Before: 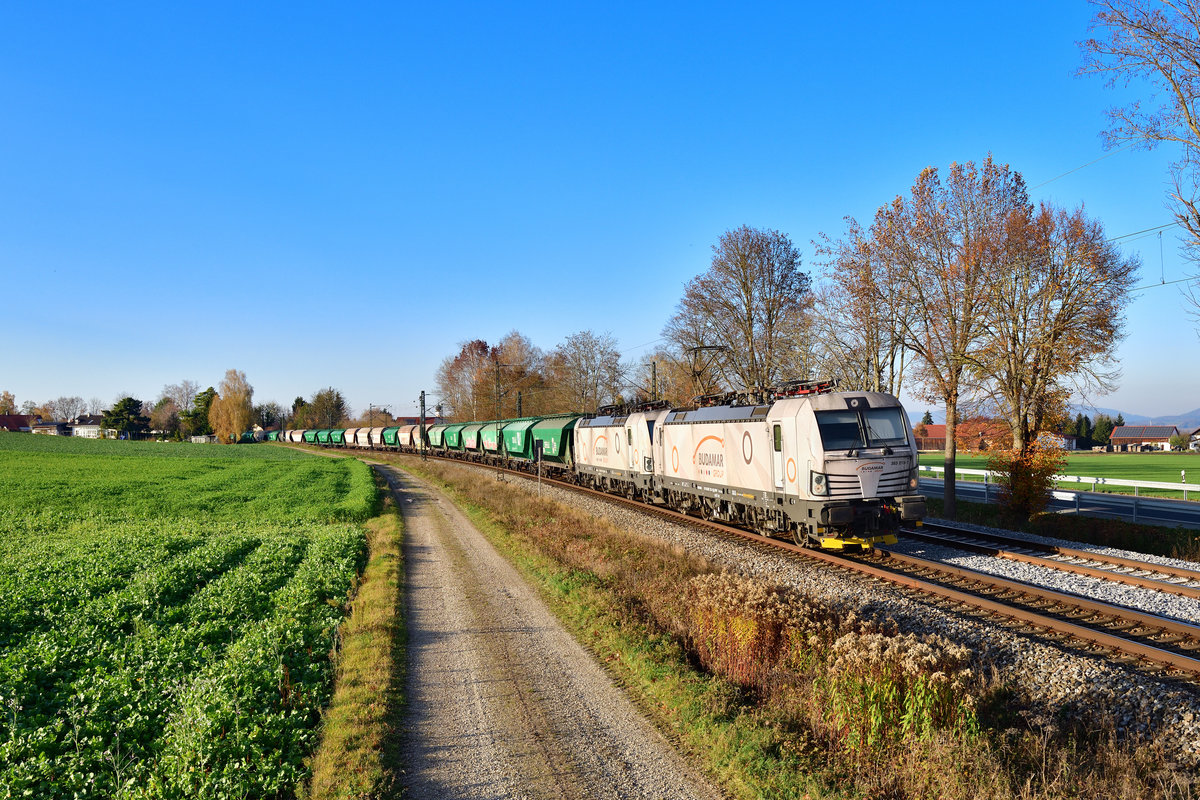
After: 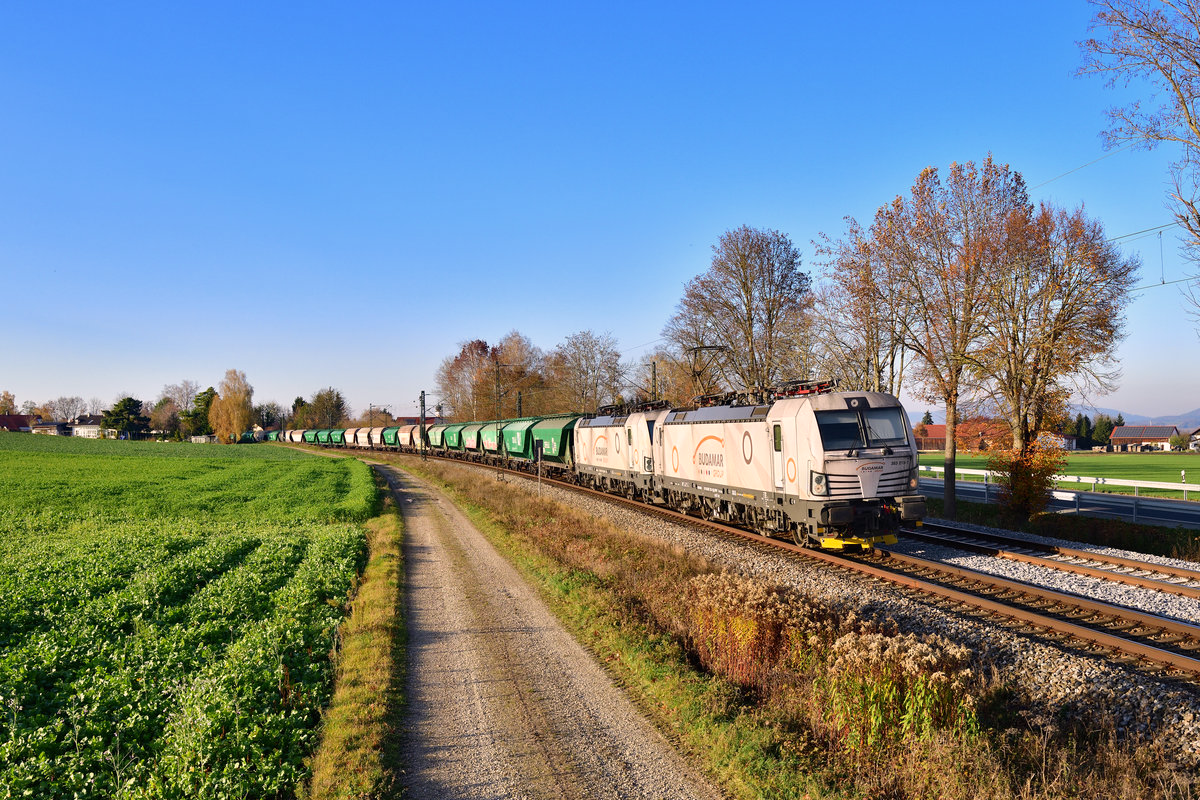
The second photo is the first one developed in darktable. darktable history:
color correction: highlights a* 6.02, highlights b* 4.9
